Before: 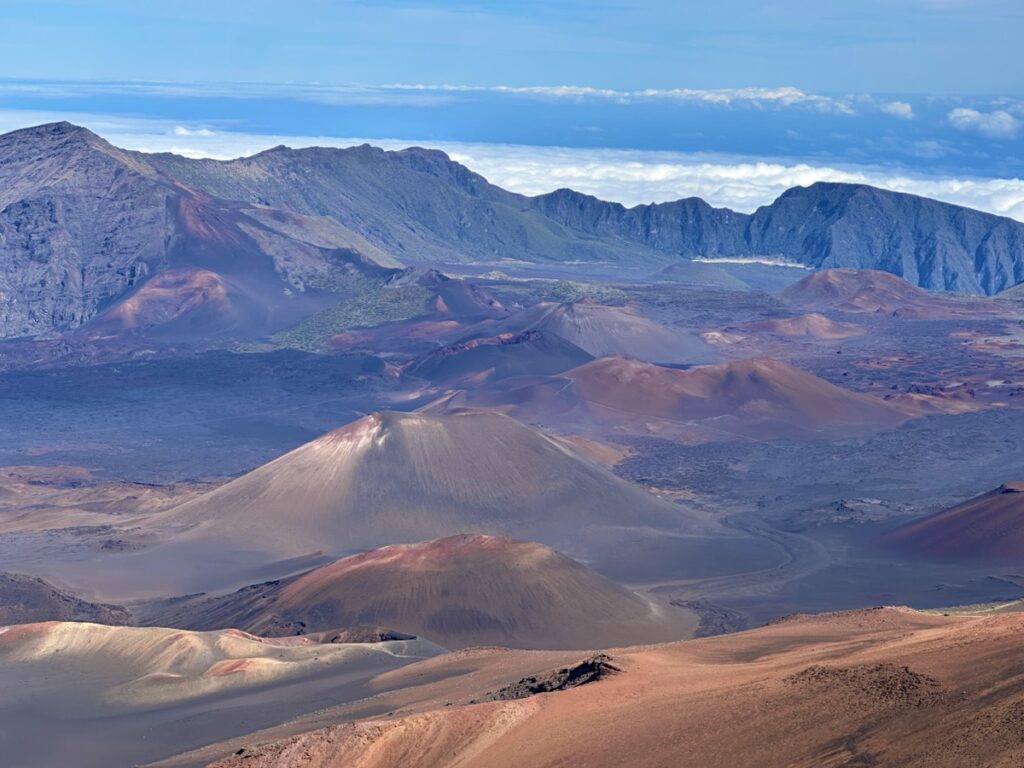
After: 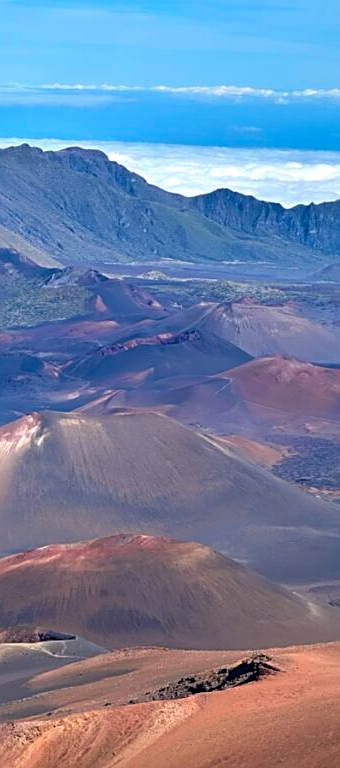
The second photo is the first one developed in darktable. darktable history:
base curve: curves: ch0 [(0, 0) (0.297, 0.298) (1, 1)], preserve colors none
crop: left 33.36%, right 33.36%
tone equalizer: on, module defaults
color balance: contrast 10%
sharpen: on, module defaults
